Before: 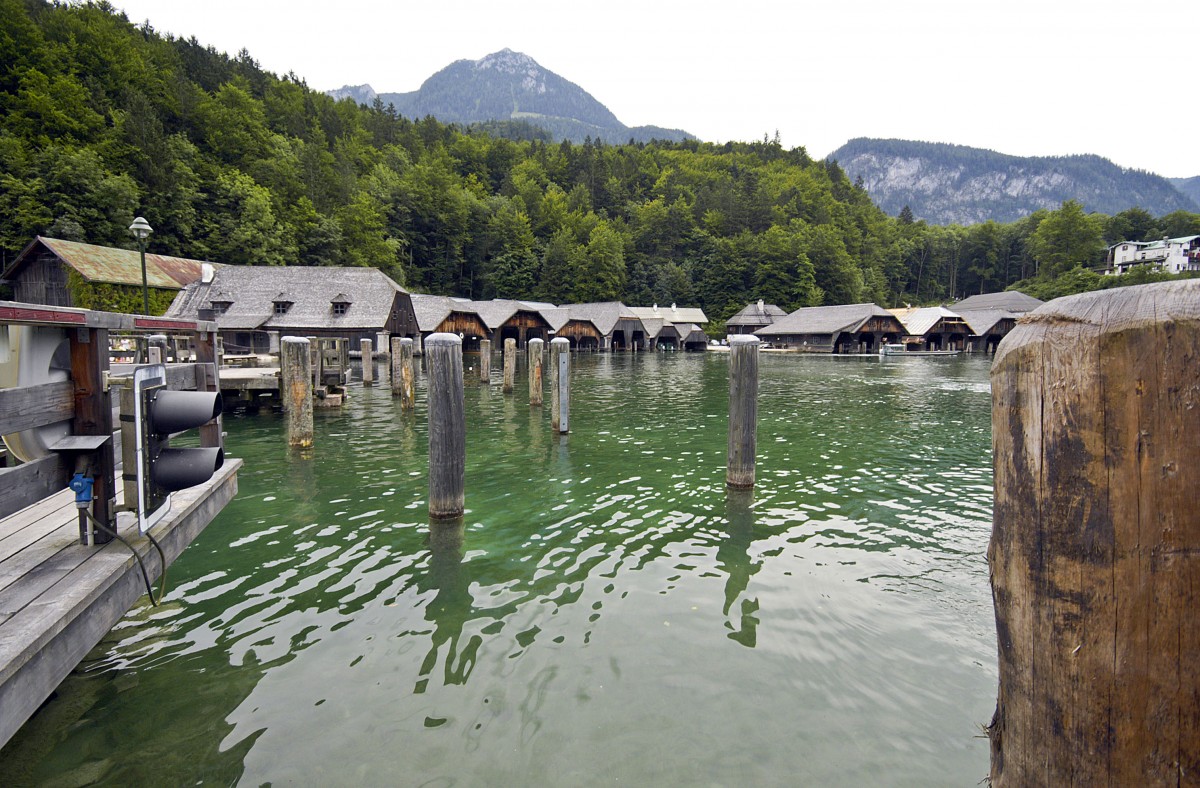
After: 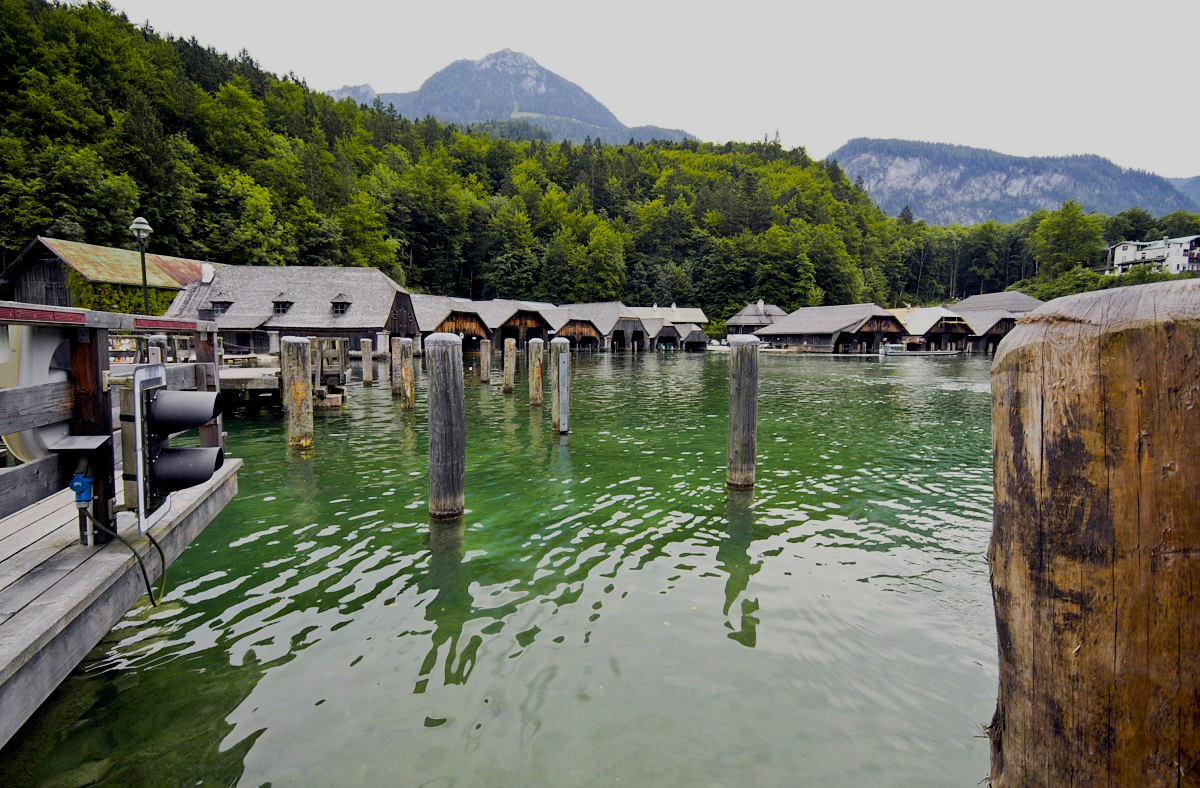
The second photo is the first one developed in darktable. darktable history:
contrast brightness saturation: contrast 0.082, saturation 0.021
color balance rgb: global offset › luminance -0.494%, perceptual saturation grading › global saturation 29.999%
filmic rgb: black relative exposure -7.29 EV, white relative exposure 5.08 EV, threshold 3.04 EV, hardness 3.22, enable highlight reconstruction true
